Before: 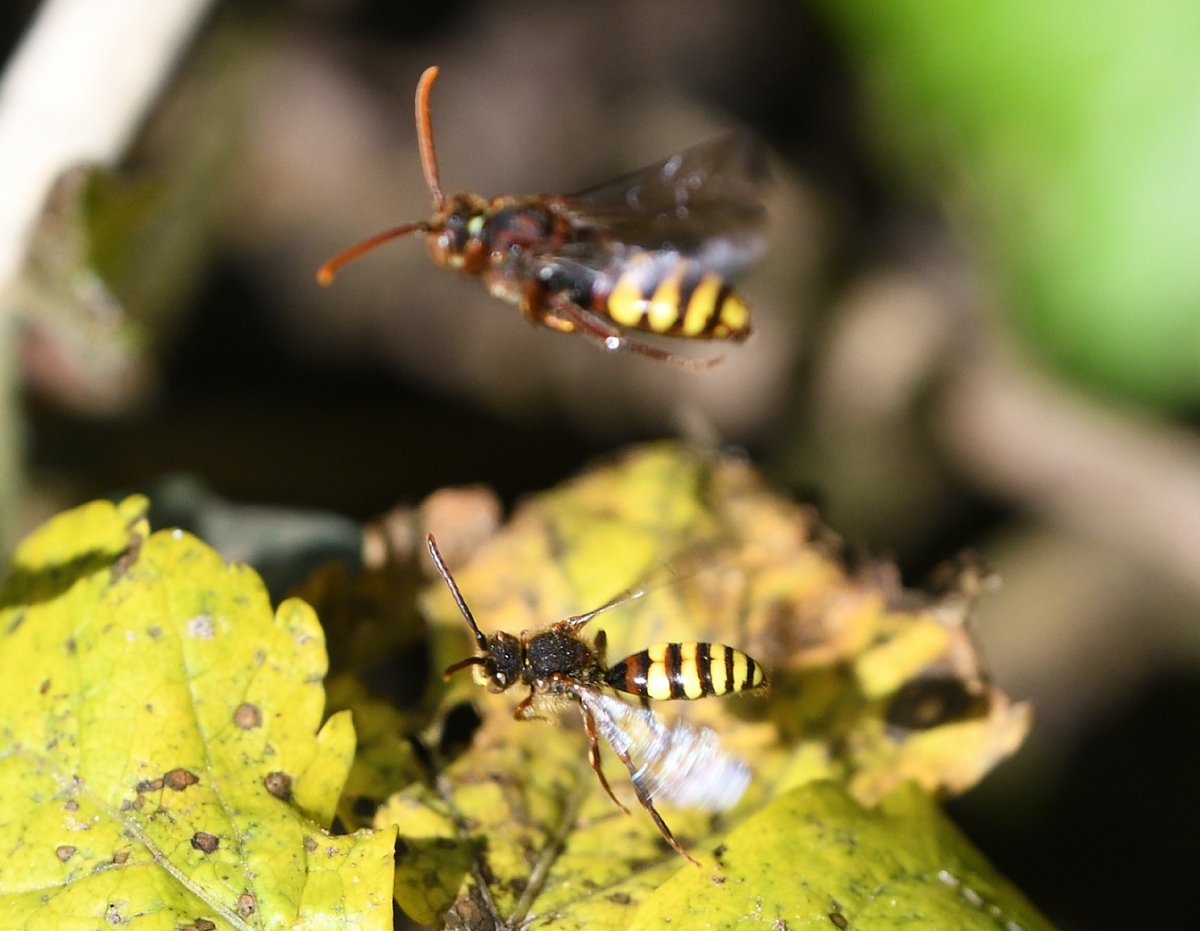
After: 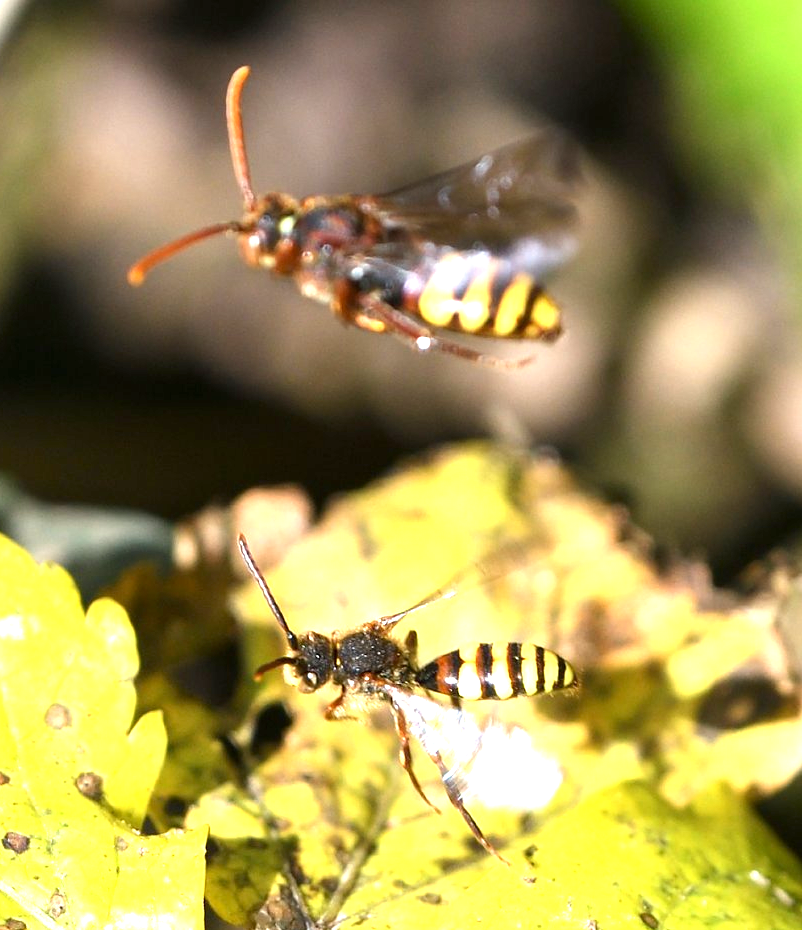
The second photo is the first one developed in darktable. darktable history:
crop and rotate: left 15.809%, right 17.289%
exposure: black level correction 0.001, exposure 1.116 EV, compensate exposure bias true, compensate highlight preservation false
